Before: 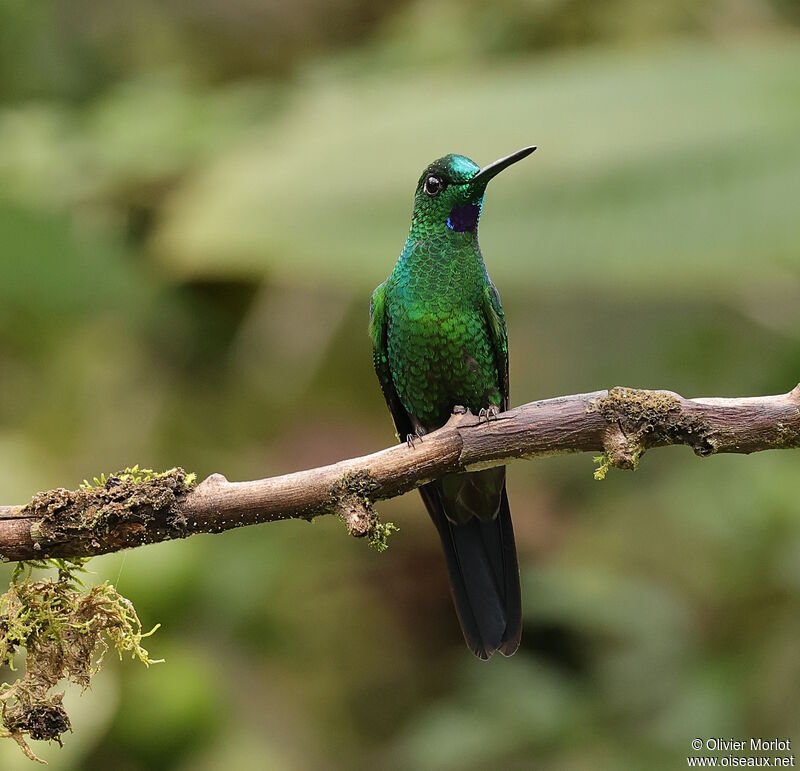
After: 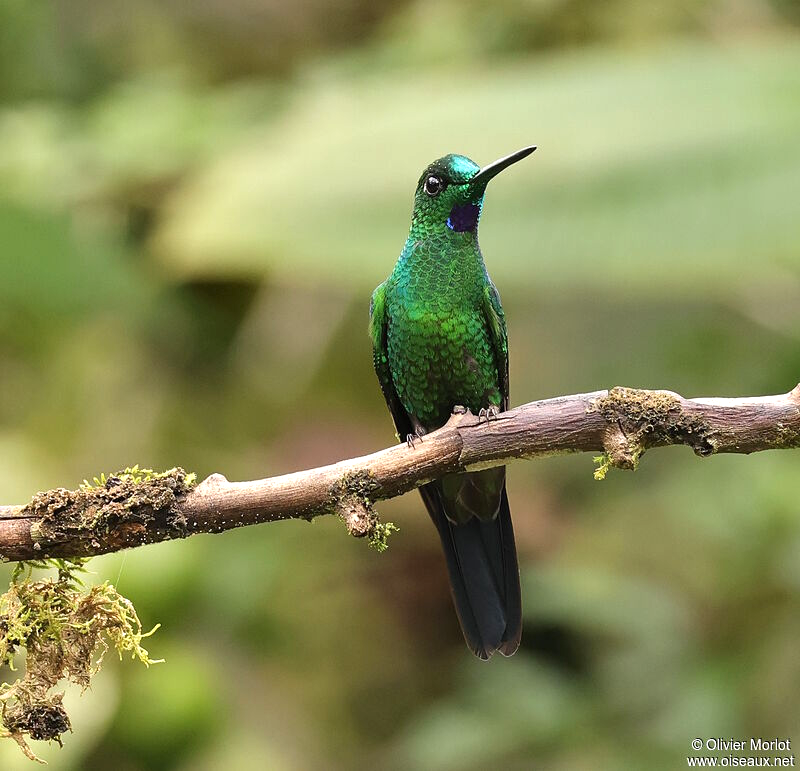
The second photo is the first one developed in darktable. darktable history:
exposure: exposure 0.569 EV, compensate highlight preservation false
